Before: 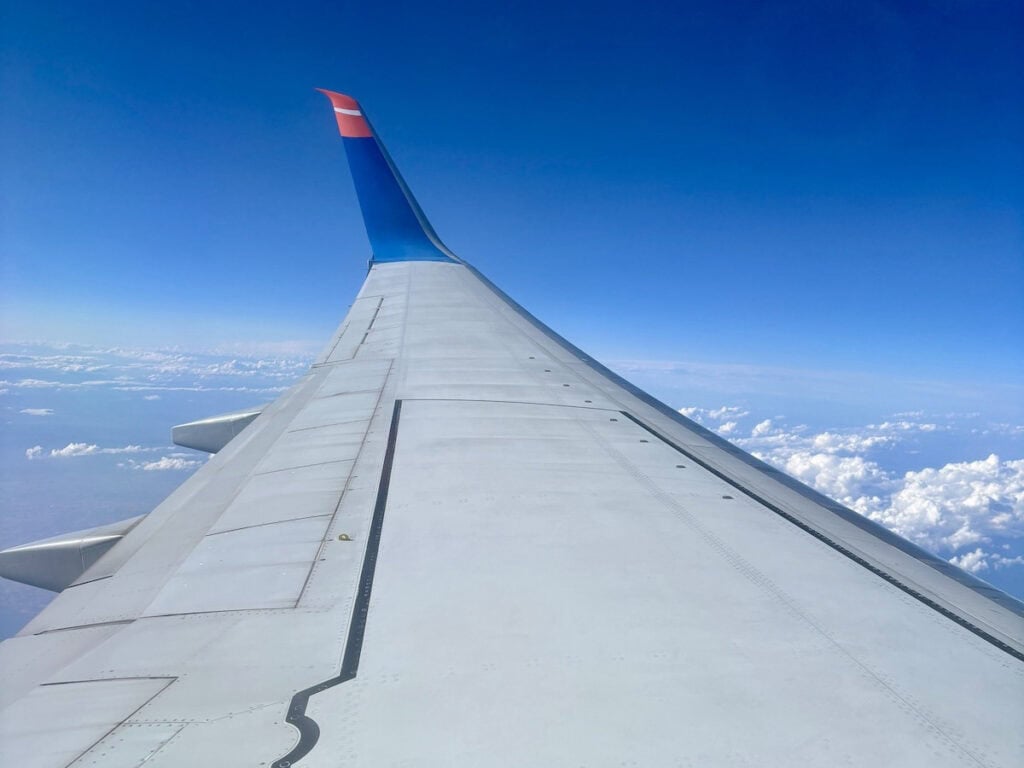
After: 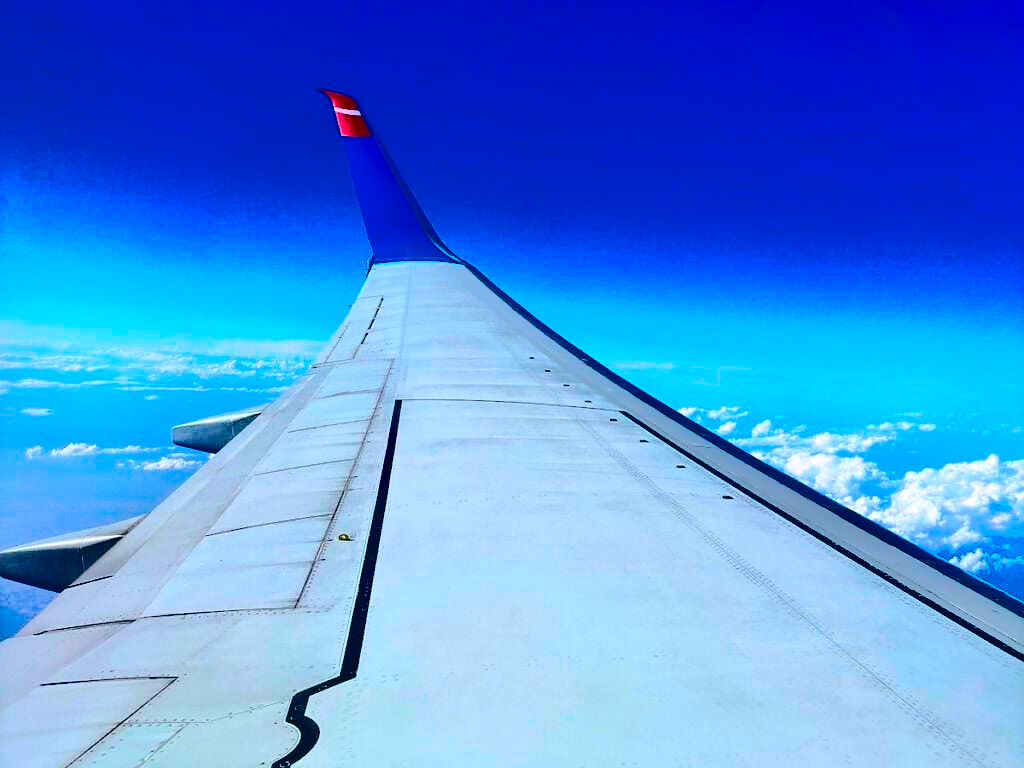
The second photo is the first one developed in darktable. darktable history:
sharpen: radius 1.458, amount 0.398, threshold 1.271
shadows and highlights: shadows -19.91, highlights -73.15
white balance: emerald 1
color balance rgb: perceptual saturation grading › global saturation 20%, perceptual saturation grading › highlights -25%, perceptual saturation grading › shadows 25%
global tonemap: drago (0.7, 100)
contrast brightness saturation: contrast 0.77, brightness -1, saturation 1
